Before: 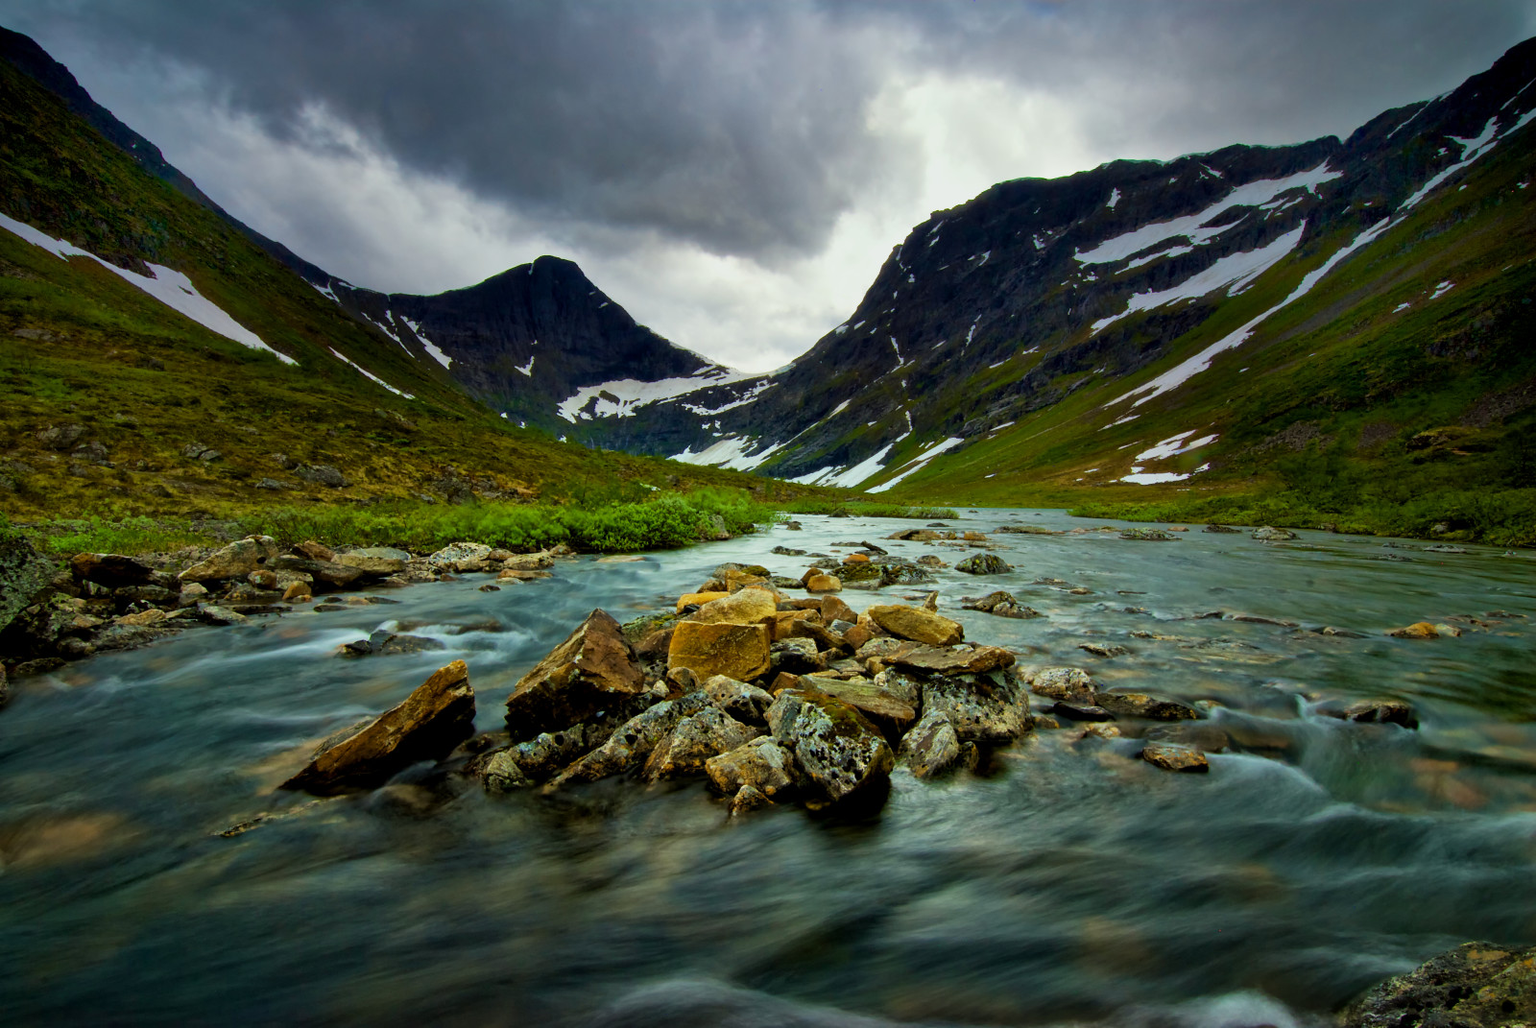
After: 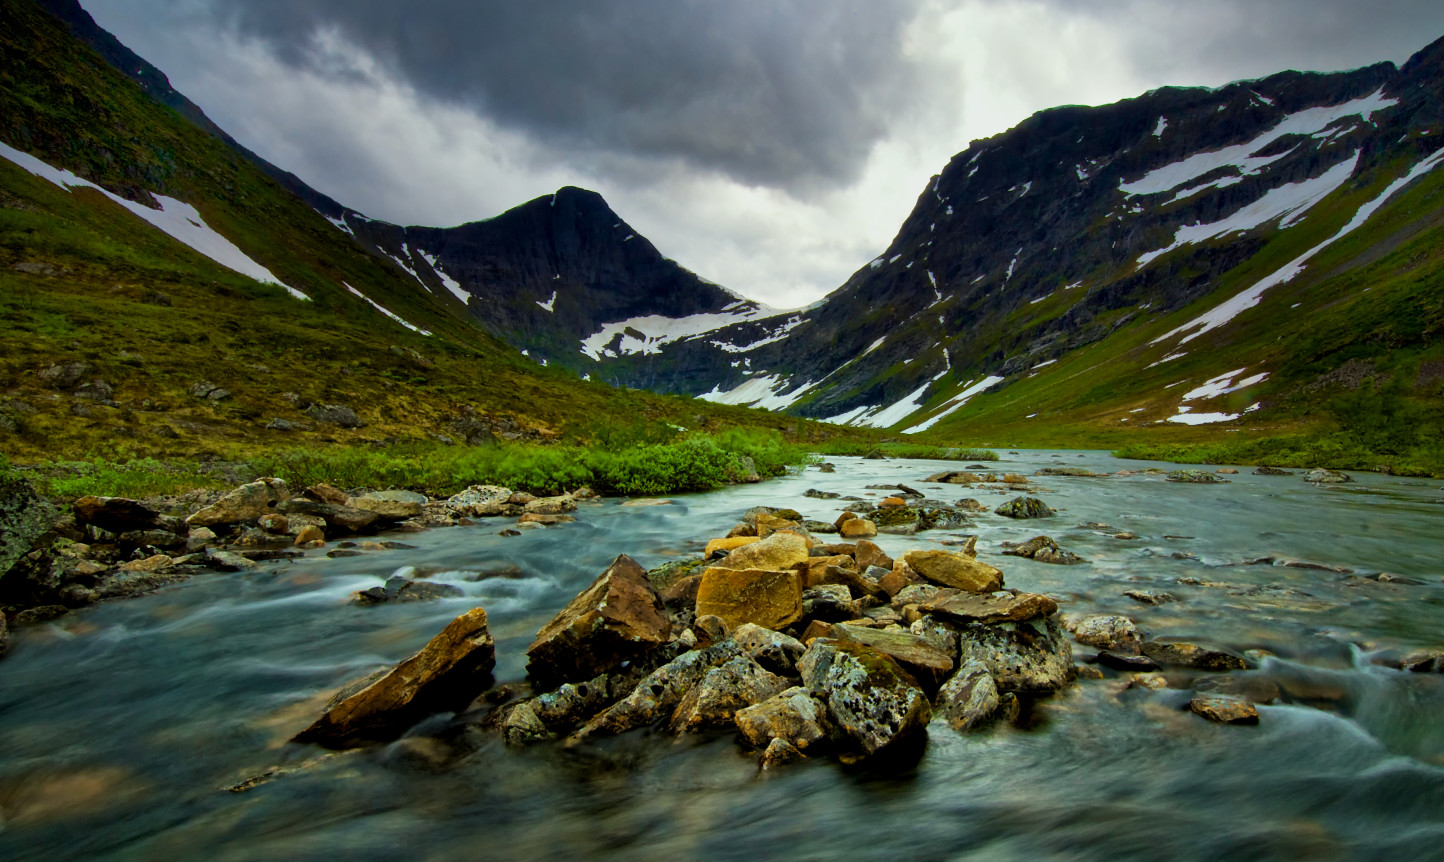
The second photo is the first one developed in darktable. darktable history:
crop: top 7.53%, right 9.711%, bottom 11.901%
